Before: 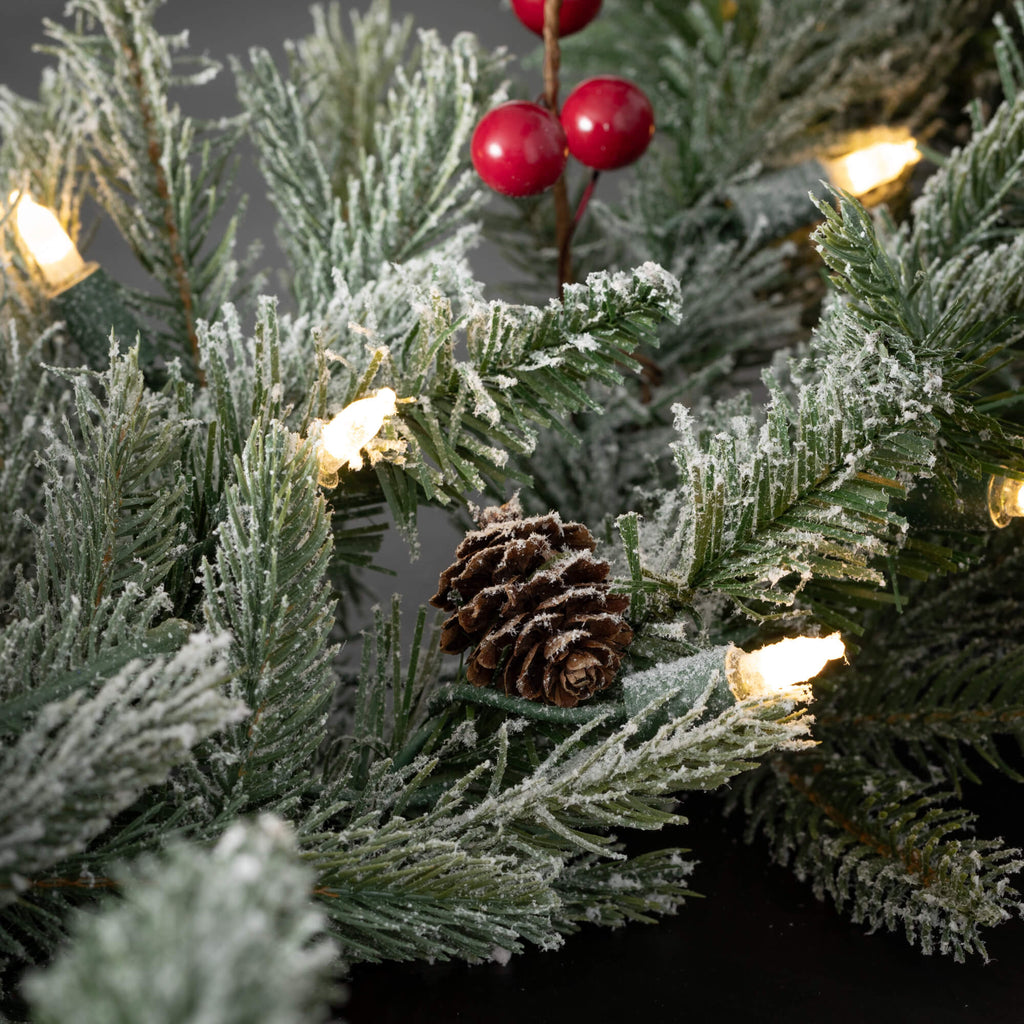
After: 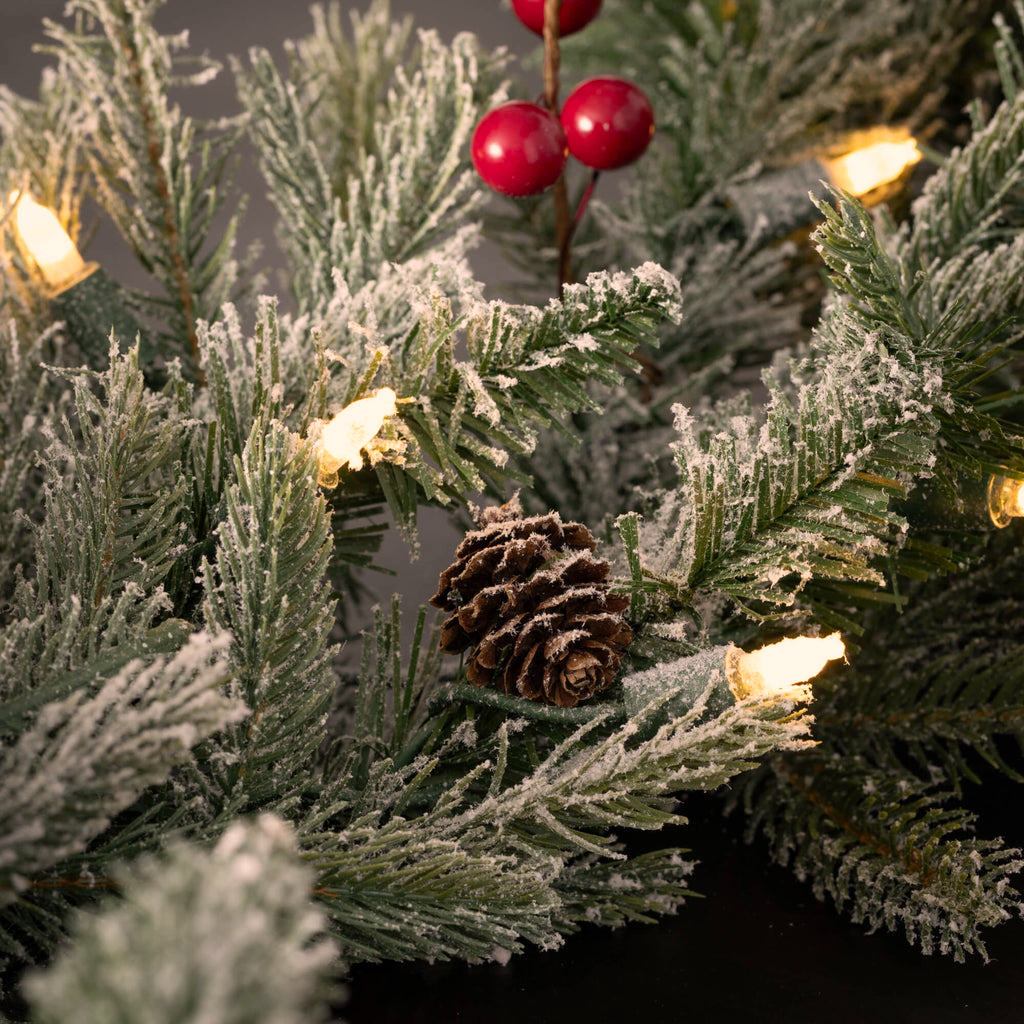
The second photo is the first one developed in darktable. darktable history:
color correction: highlights a* 11.35, highlights b* 12.31
